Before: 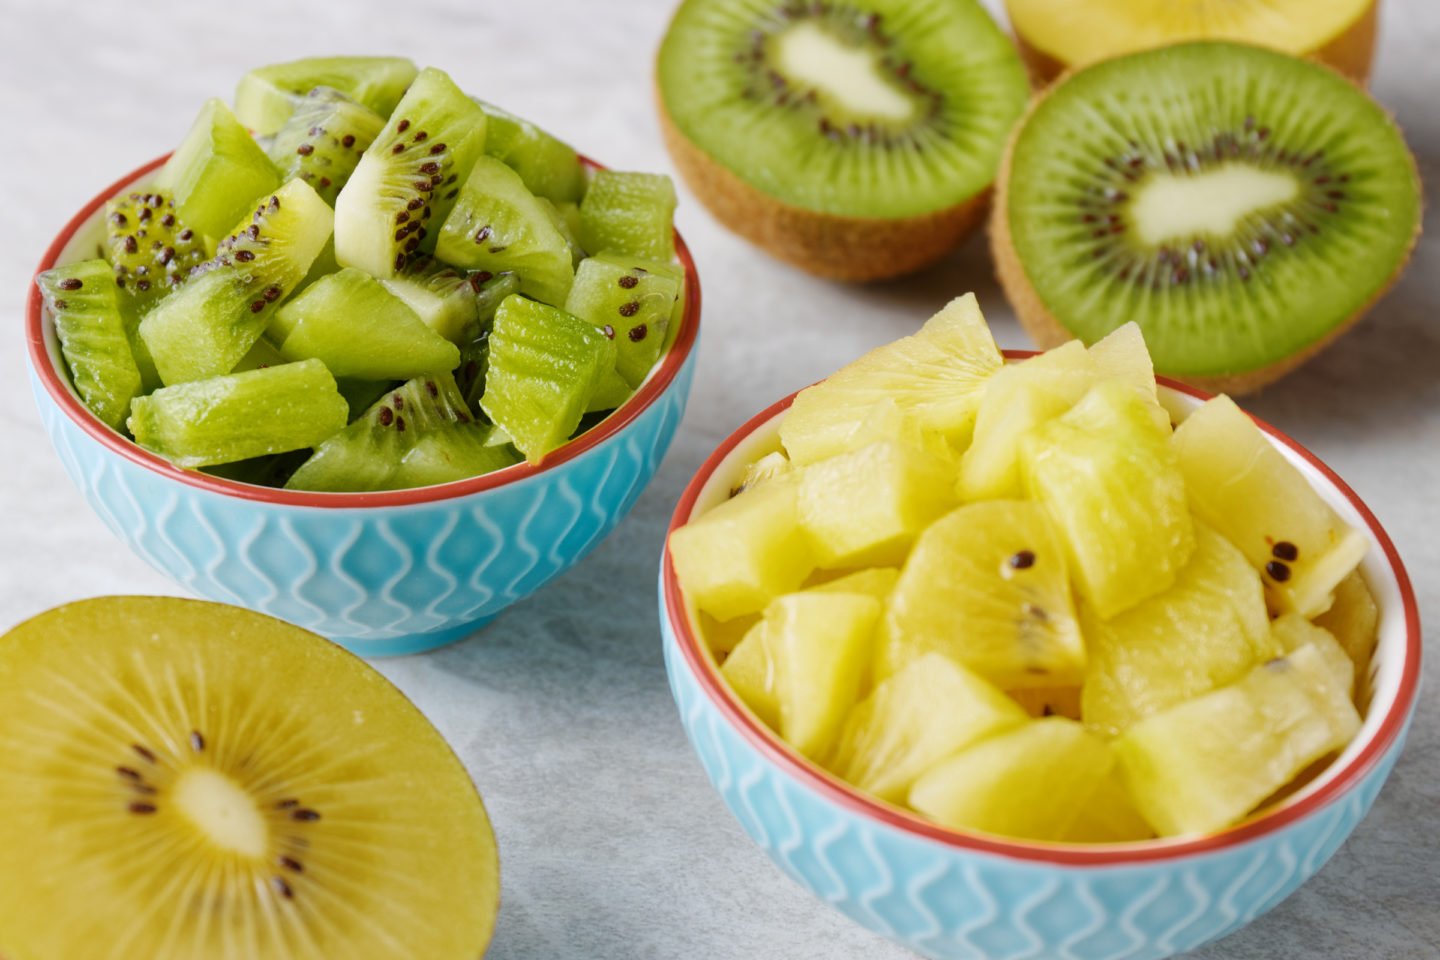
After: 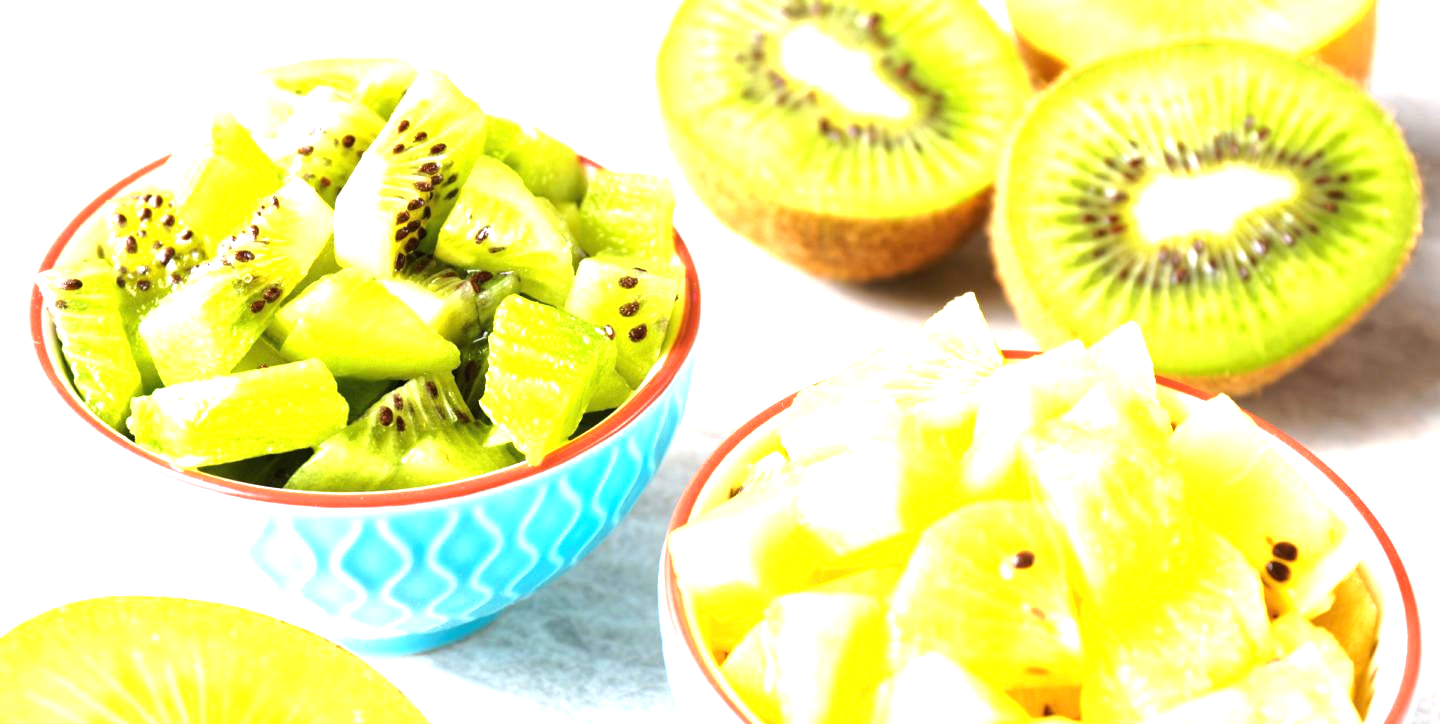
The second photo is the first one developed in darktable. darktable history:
crop: bottom 24.537%
exposure: black level correction 0, exposure 1.574 EV, compensate highlight preservation false
tone equalizer: -8 EV -0.398 EV, -7 EV -0.355 EV, -6 EV -0.306 EV, -5 EV -0.237 EV, -3 EV 0.192 EV, -2 EV 0.324 EV, -1 EV 0.381 EV, +0 EV 0.388 EV, edges refinement/feathering 500, mask exposure compensation -1.57 EV, preserve details no
